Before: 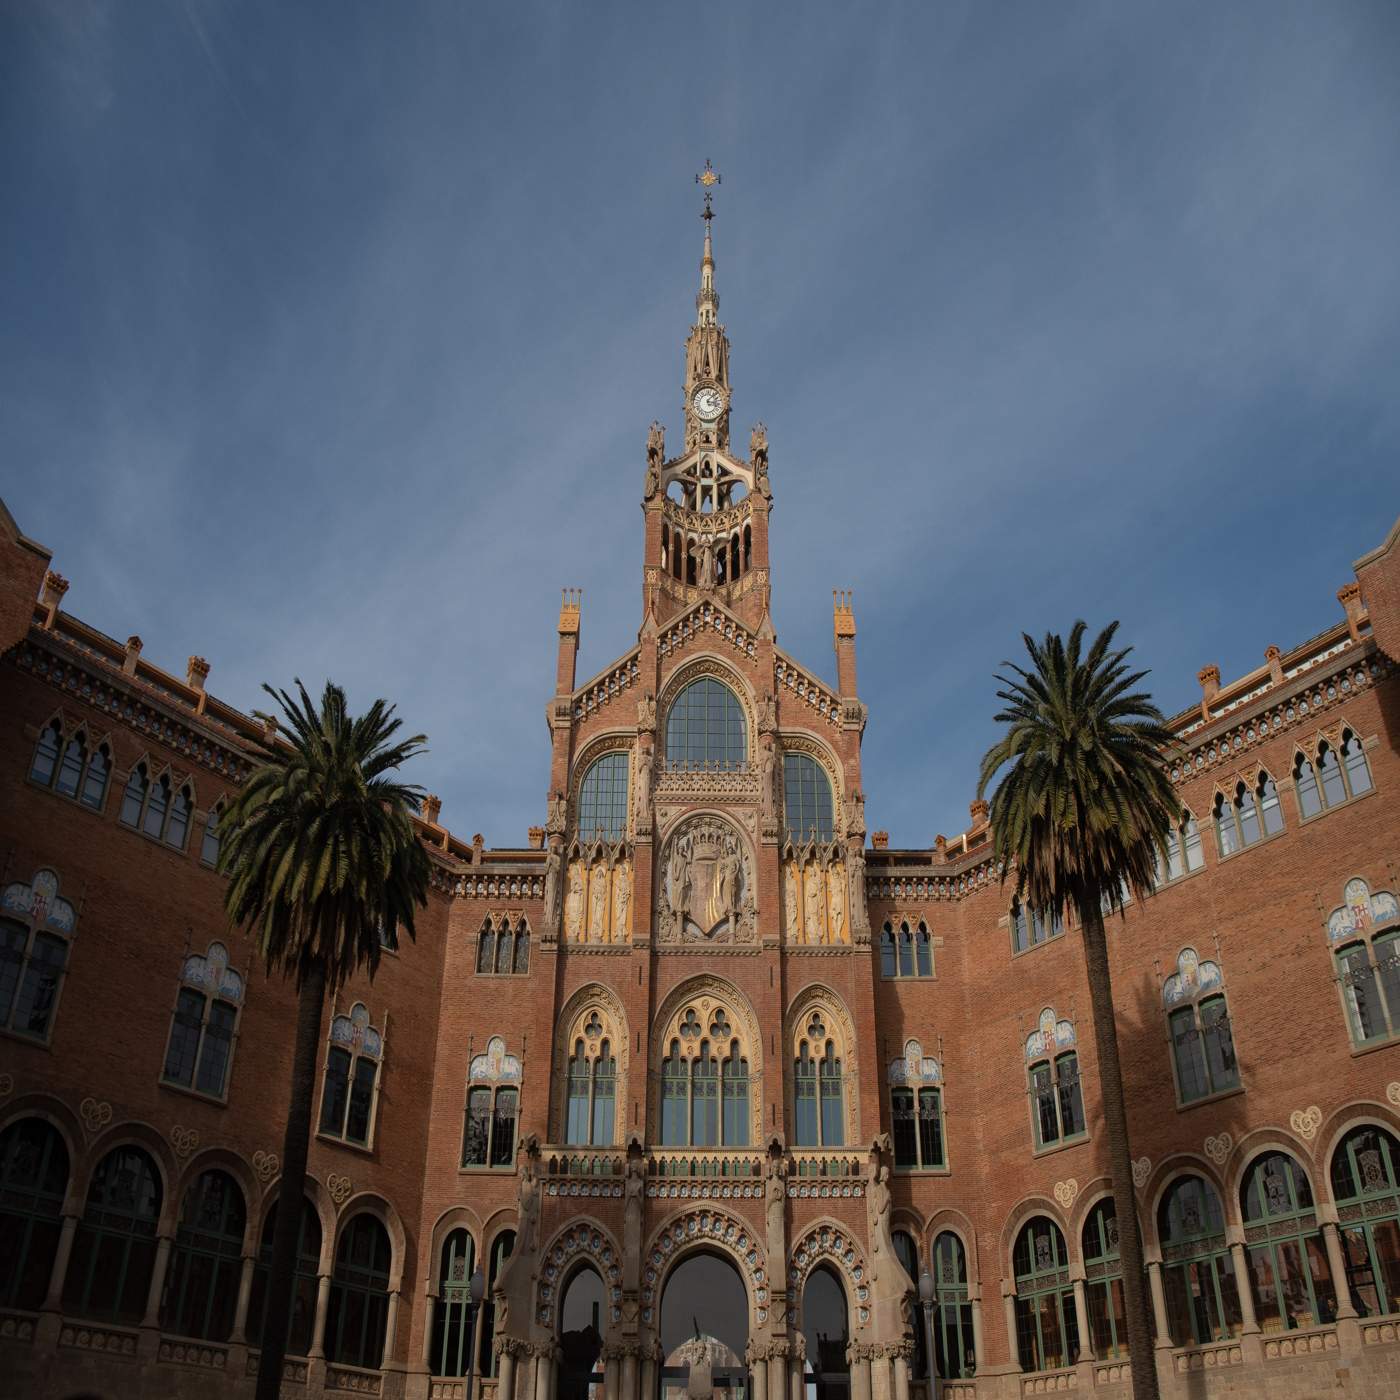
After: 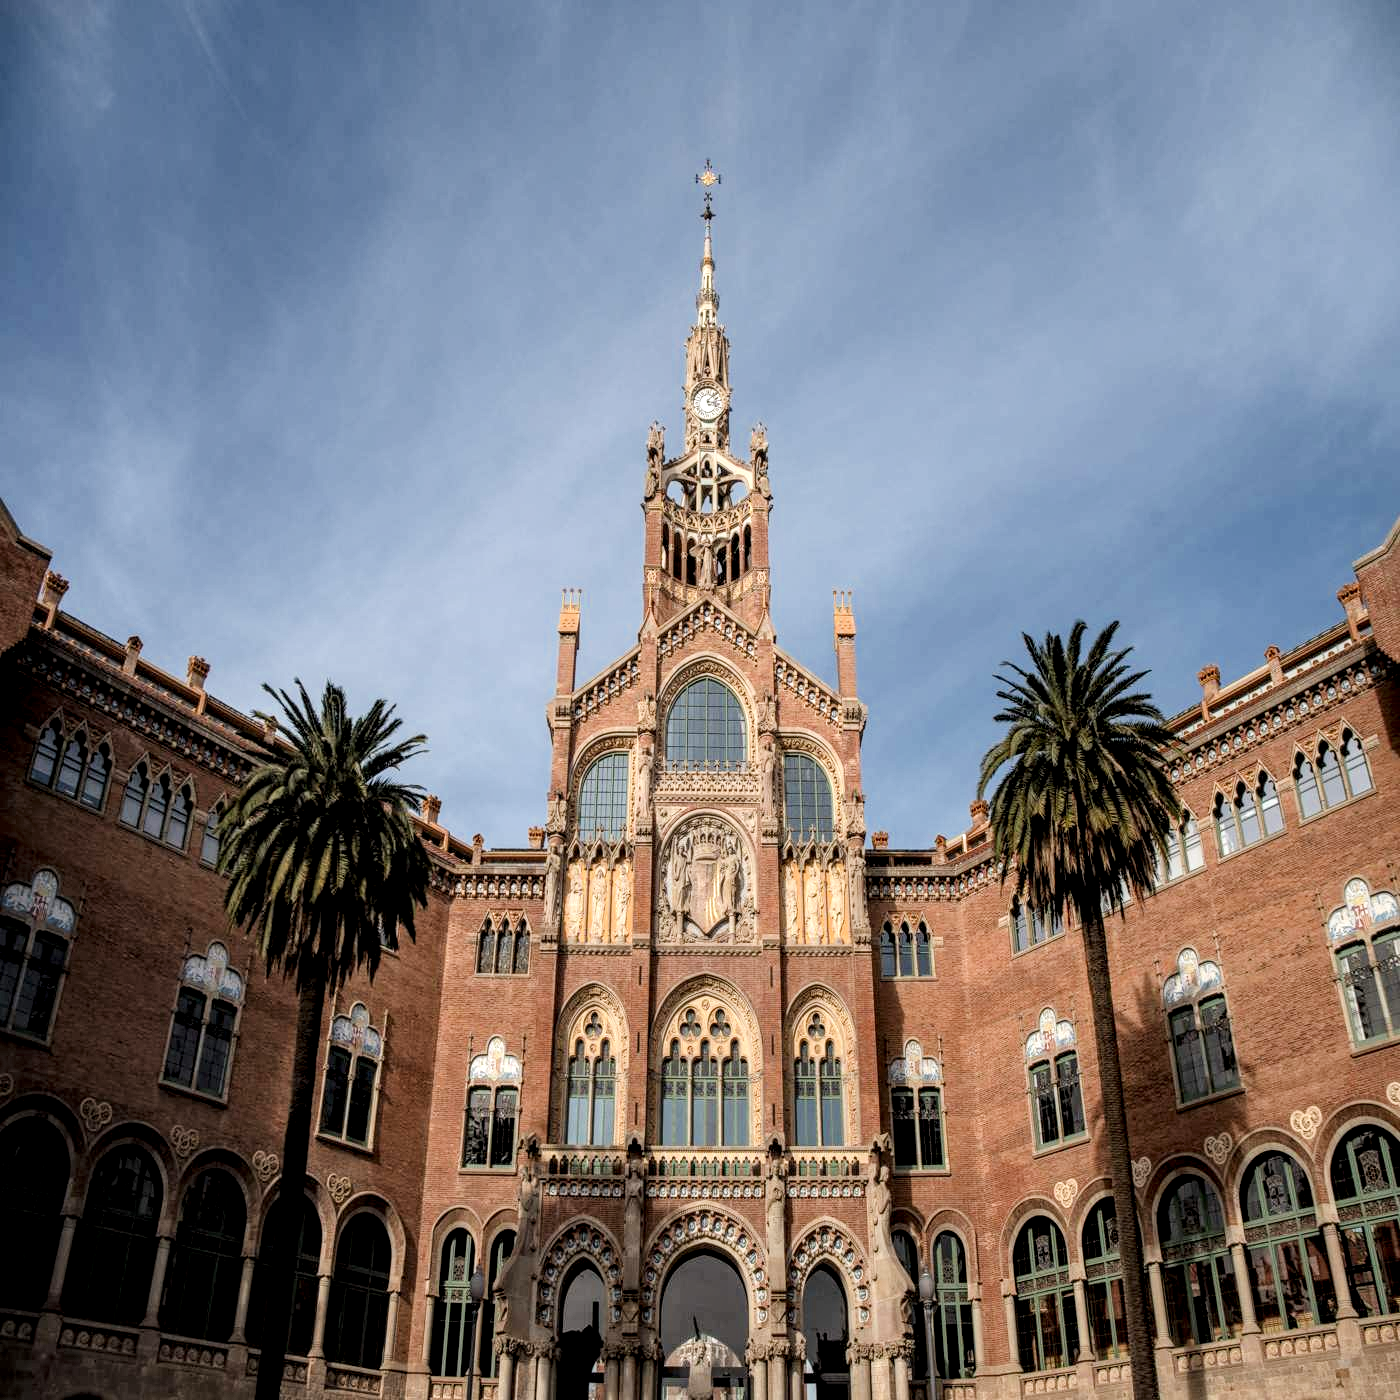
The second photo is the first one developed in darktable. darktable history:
filmic rgb: black relative exposure -7.65 EV, white relative exposure 4.56 EV, hardness 3.61
local contrast: highlights 79%, shadows 56%, detail 175%, midtone range 0.428
exposure: black level correction 0, exposure 1 EV, compensate exposure bias true, compensate highlight preservation false
shadows and highlights: shadows 0, highlights 40
